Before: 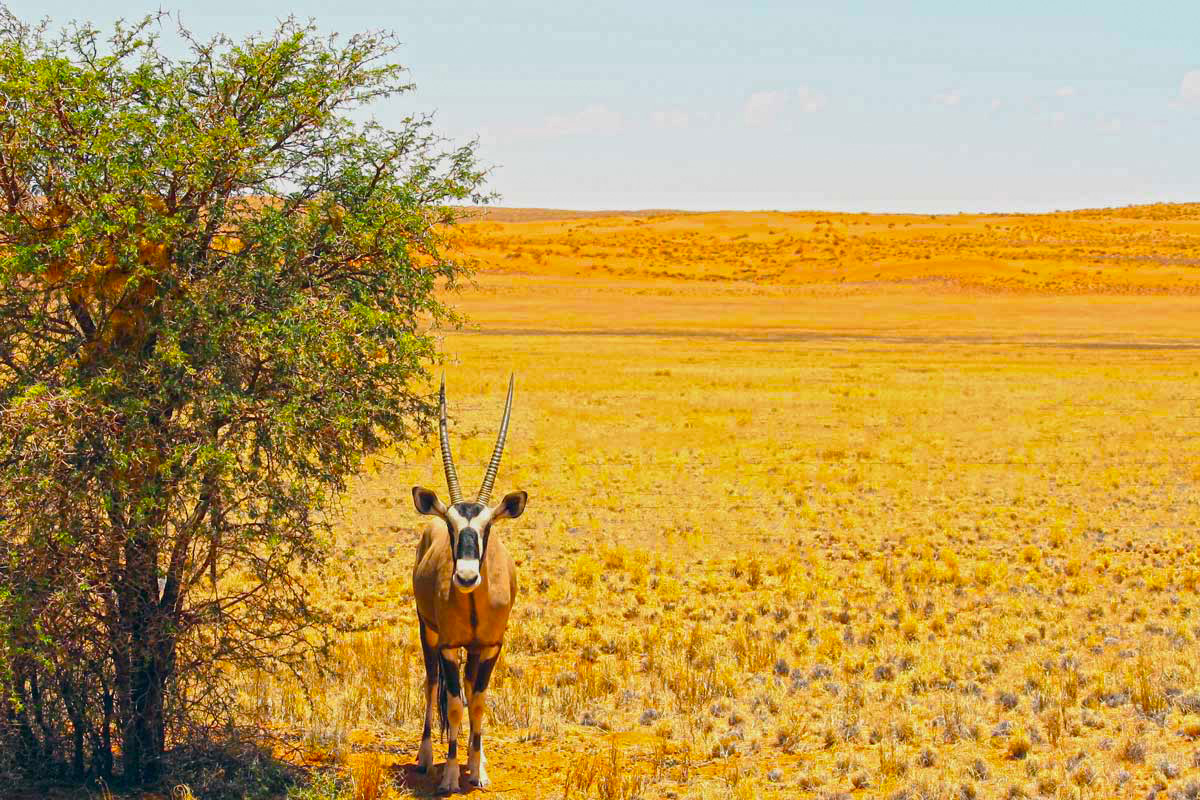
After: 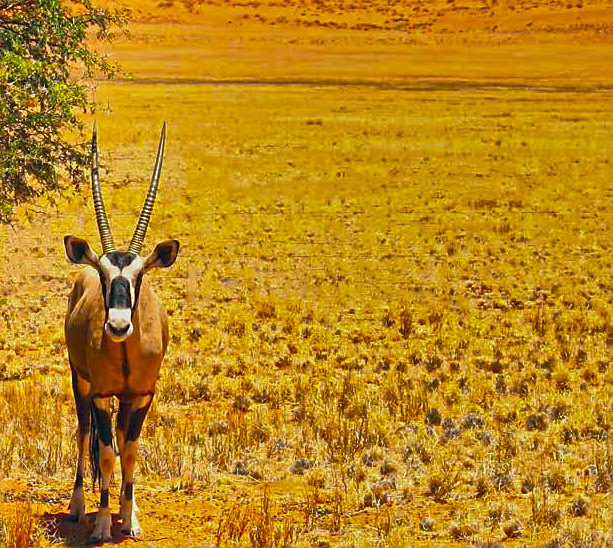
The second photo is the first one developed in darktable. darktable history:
crop and rotate: left 29.033%, top 31.467%, right 19.837%
sharpen: radius 1.827, amount 0.408, threshold 1.53
shadows and highlights: radius 108.62, shadows 41.23, highlights -72.56, low approximation 0.01, soften with gaussian
